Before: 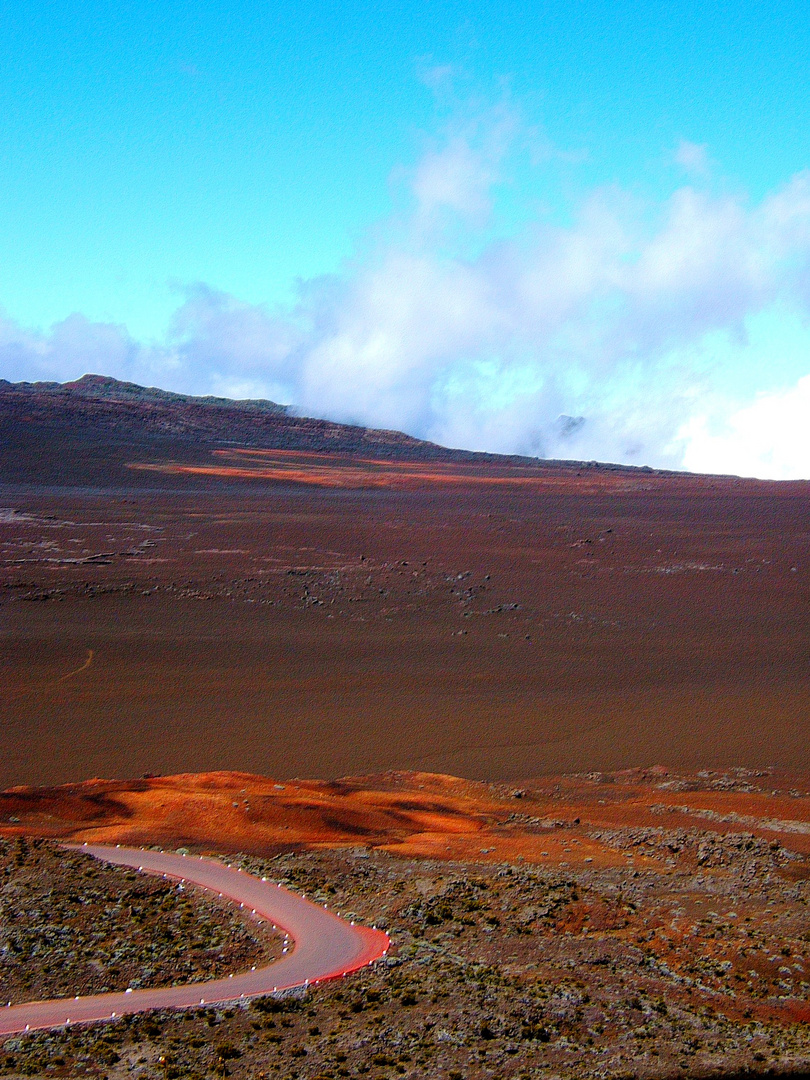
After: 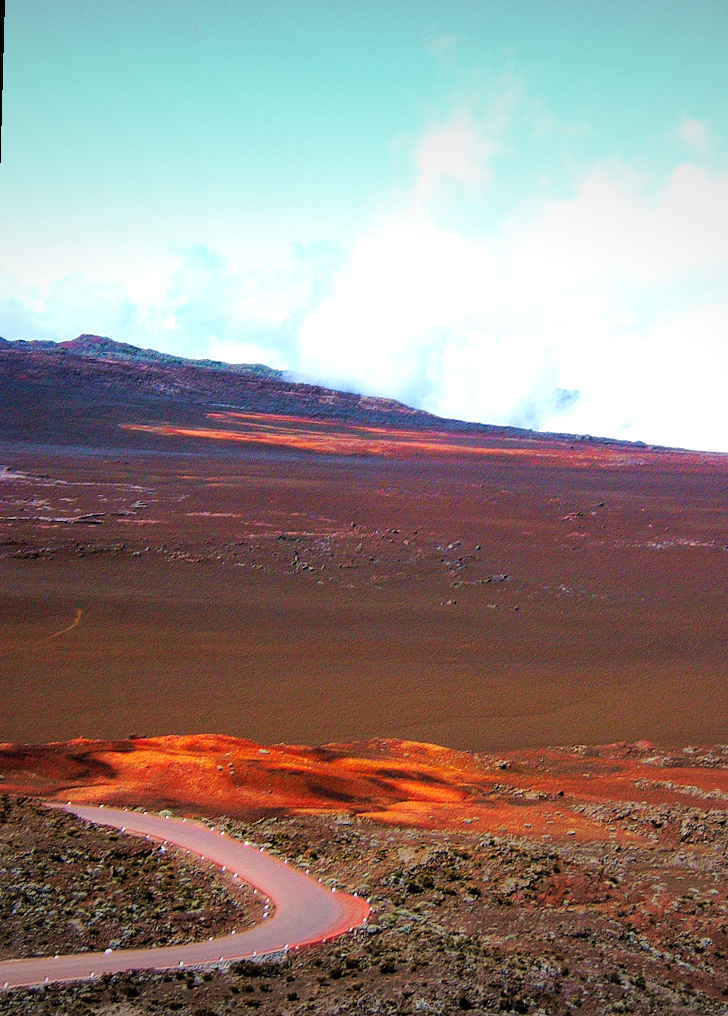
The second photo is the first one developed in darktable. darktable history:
white balance: emerald 1
vignetting: fall-off radius 100%, width/height ratio 1.337
velvia: on, module defaults
crop and rotate: left 1.088%, right 8.807%
rotate and perspective: rotation 1.57°, crop left 0.018, crop right 0.982, crop top 0.039, crop bottom 0.961
tone curve: curves: ch0 [(0, 0) (0.003, 0.003) (0.011, 0.011) (0.025, 0.024) (0.044, 0.043) (0.069, 0.068) (0.1, 0.097) (0.136, 0.133) (0.177, 0.173) (0.224, 0.219) (0.277, 0.271) (0.335, 0.327) (0.399, 0.39) (0.468, 0.457) (0.543, 0.582) (0.623, 0.655) (0.709, 0.734) (0.801, 0.817) (0.898, 0.906) (1, 1)], preserve colors none
exposure: black level correction 0, exposure 0.7 EV, compensate exposure bias true, compensate highlight preservation false
